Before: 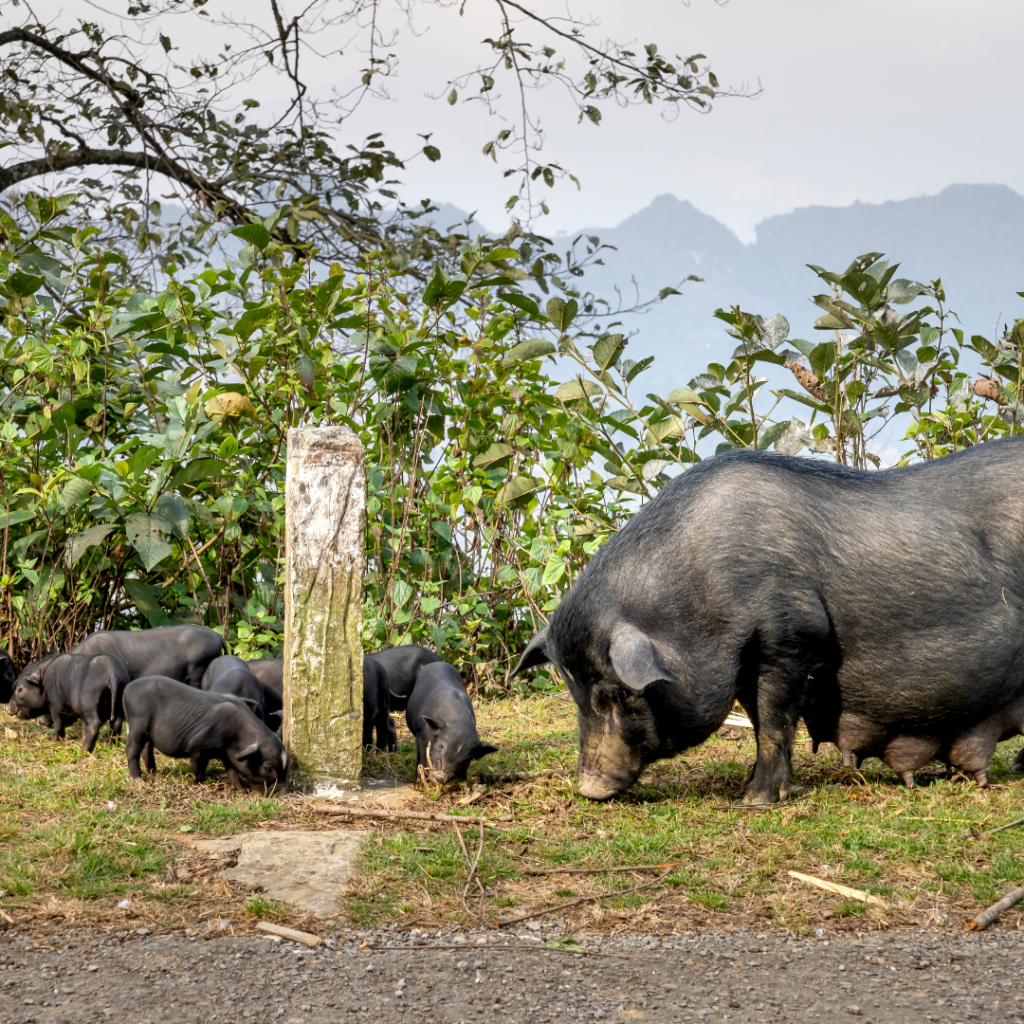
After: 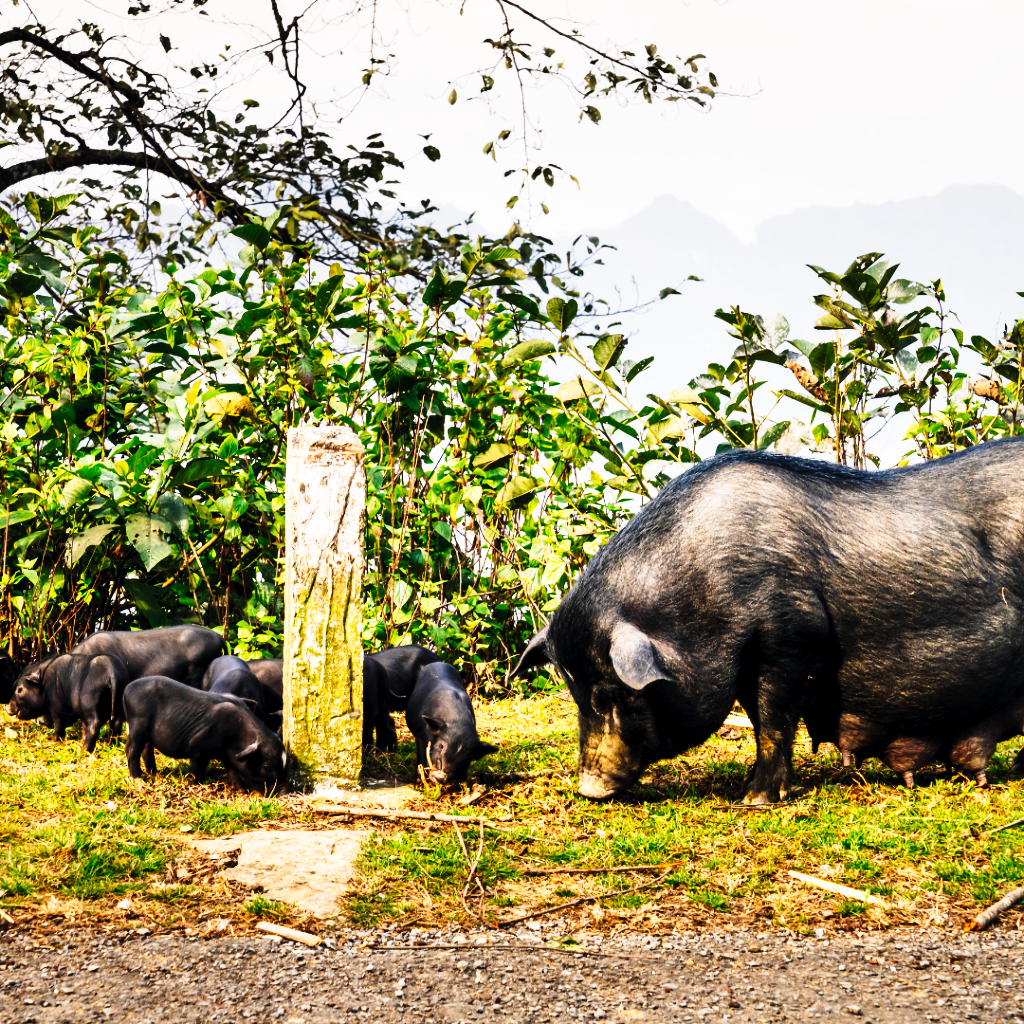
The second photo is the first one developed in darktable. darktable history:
color balance rgb: shadows lift › hue 87.51°, highlights gain › chroma 1.62%, highlights gain › hue 55.1°, global offset › chroma 0.06%, global offset › hue 253.66°, linear chroma grading › global chroma 0.5%
tone curve: curves: ch0 [(0, 0) (0.003, 0.001) (0.011, 0.005) (0.025, 0.009) (0.044, 0.014) (0.069, 0.018) (0.1, 0.025) (0.136, 0.029) (0.177, 0.042) (0.224, 0.064) (0.277, 0.107) (0.335, 0.182) (0.399, 0.3) (0.468, 0.462) (0.543, 0.639) (0.623, 0.802) (0.709, 0.916) (0.801, 0.963) (0.898, 0.988) (1, 1)], preserve colors none
